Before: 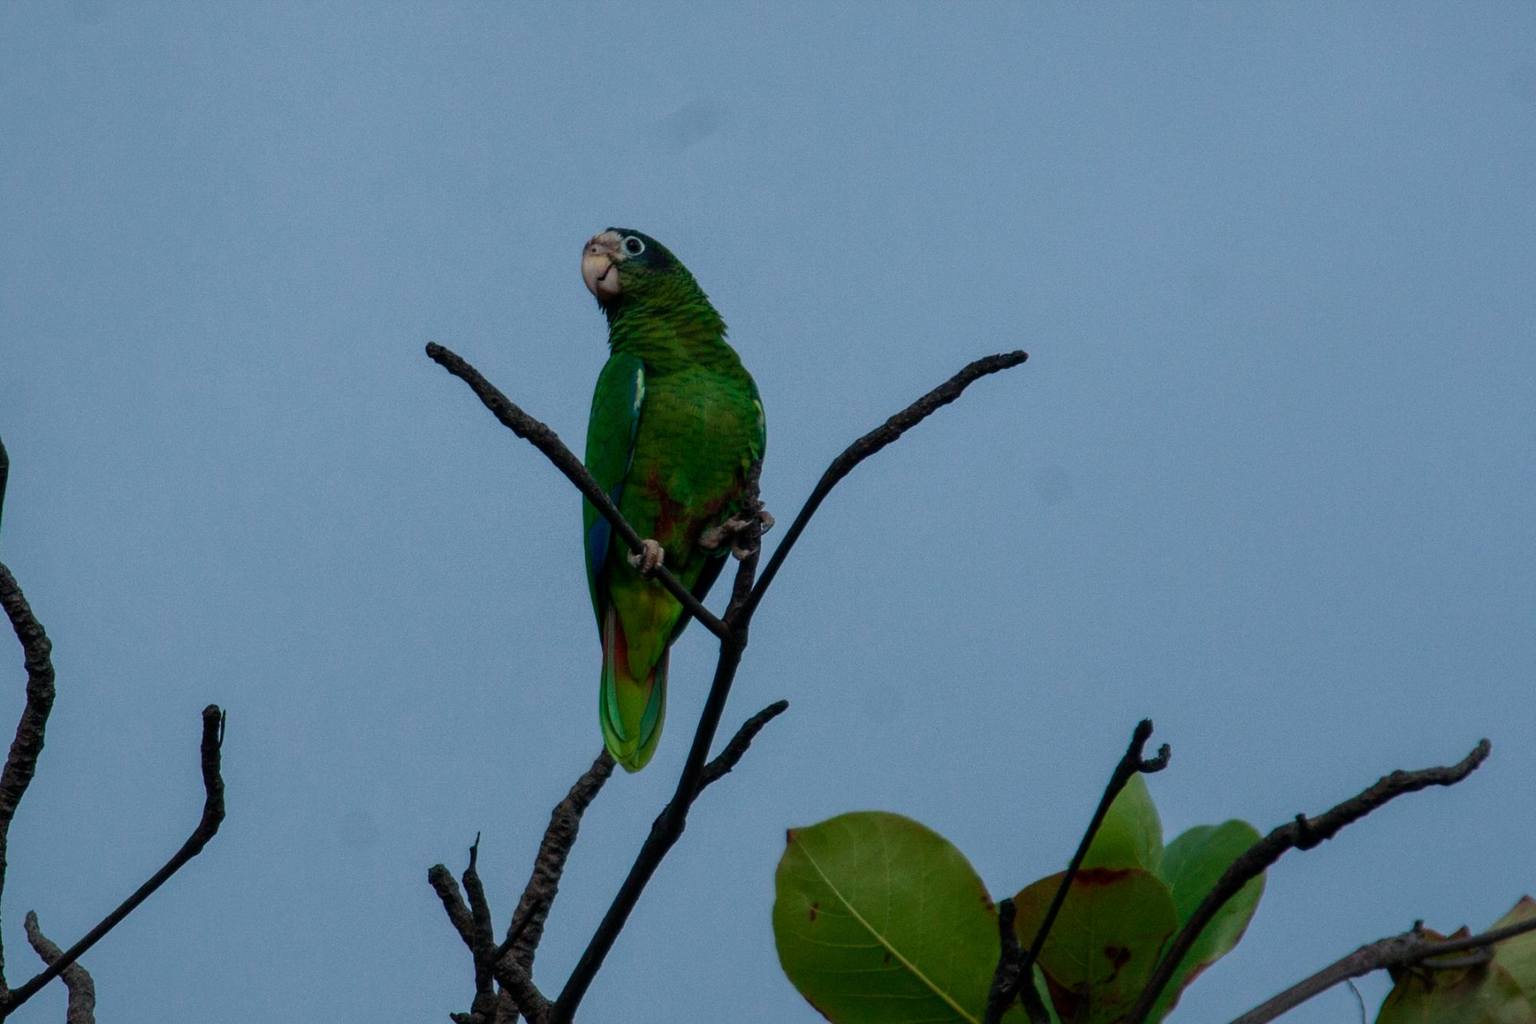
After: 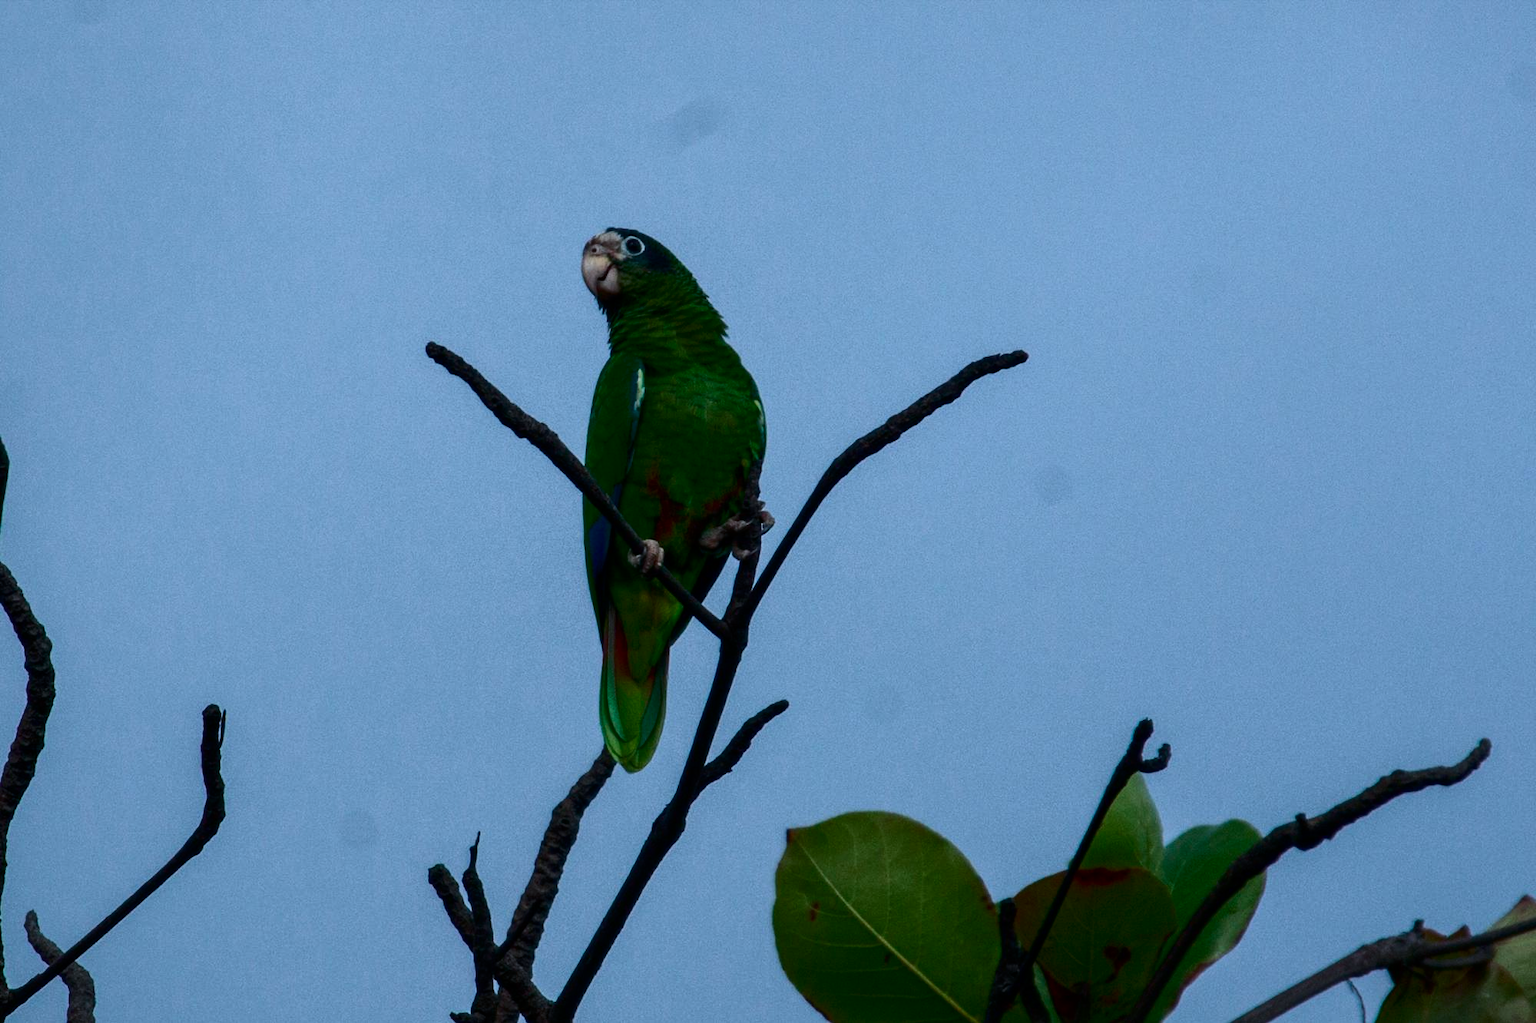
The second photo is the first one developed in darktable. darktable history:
contrast brightness saturation: contrast 0.28
color calibration: x 0.367, y 0.376, temperature 4372.25 K
